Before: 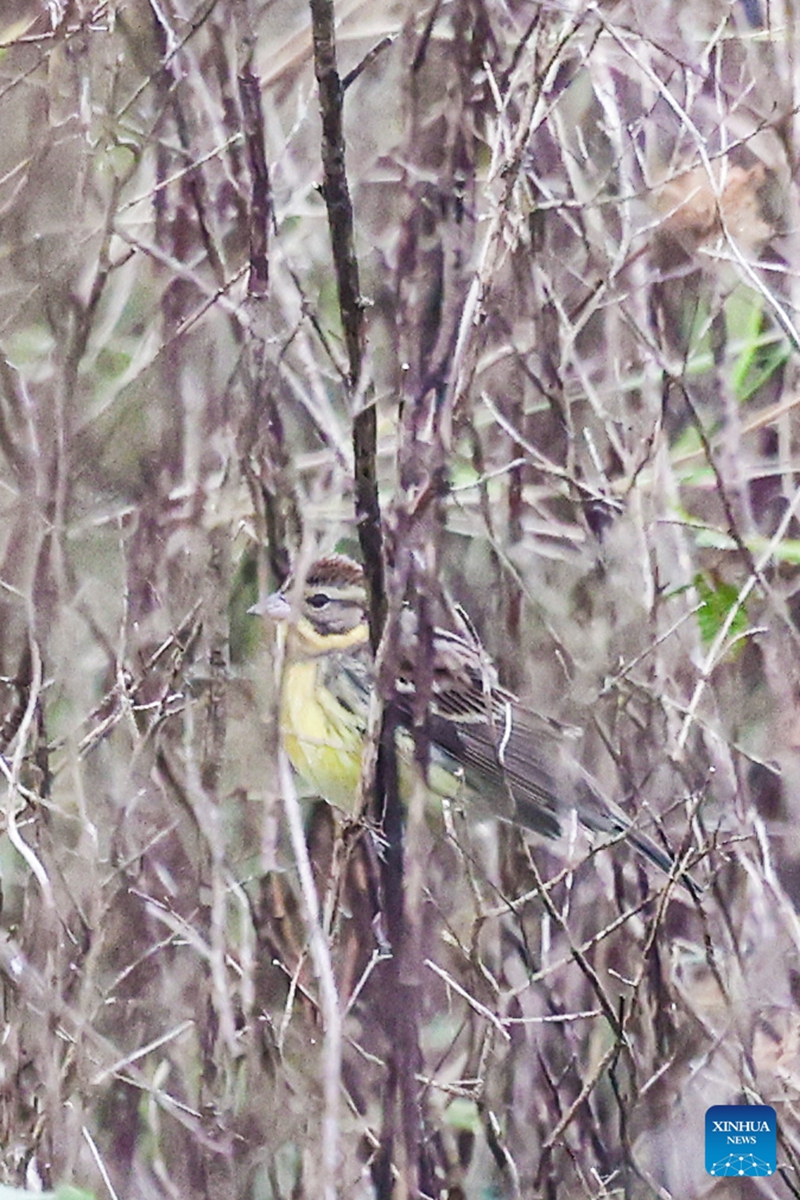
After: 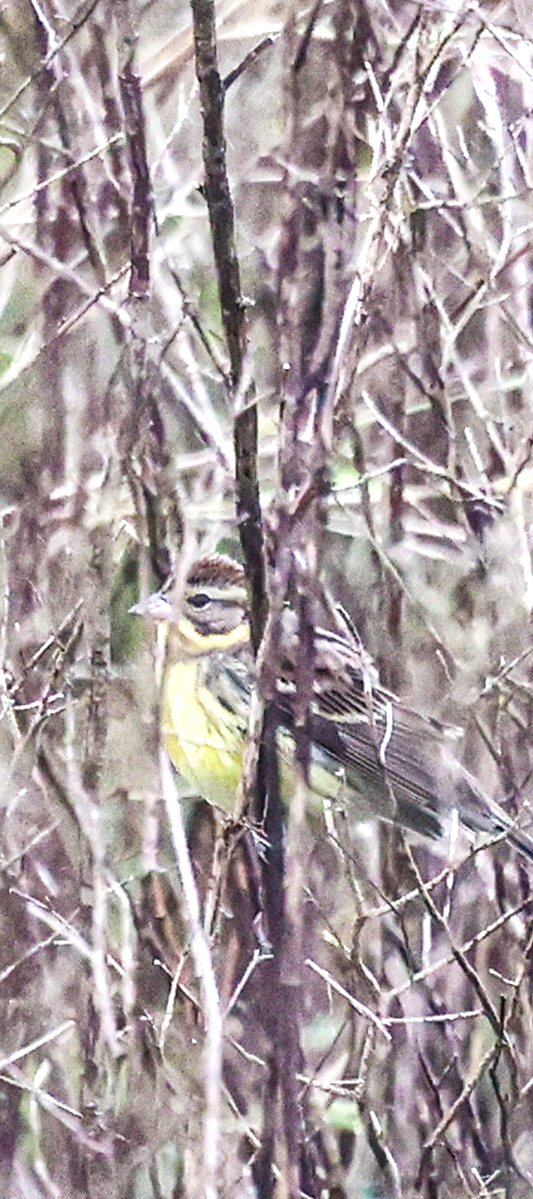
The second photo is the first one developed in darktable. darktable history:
local contrast: on, module defaults
exposure: exposure 0.3 EV, compensate highlight preservation false
grain: coarseness 3.21 ISO
color balance rgb: shadows lift › luminance -10%, highlights gain › luminance 10%, saturation formula JzAzBz (2021)
crop and rotate: left 15.055%, right 18.278%
